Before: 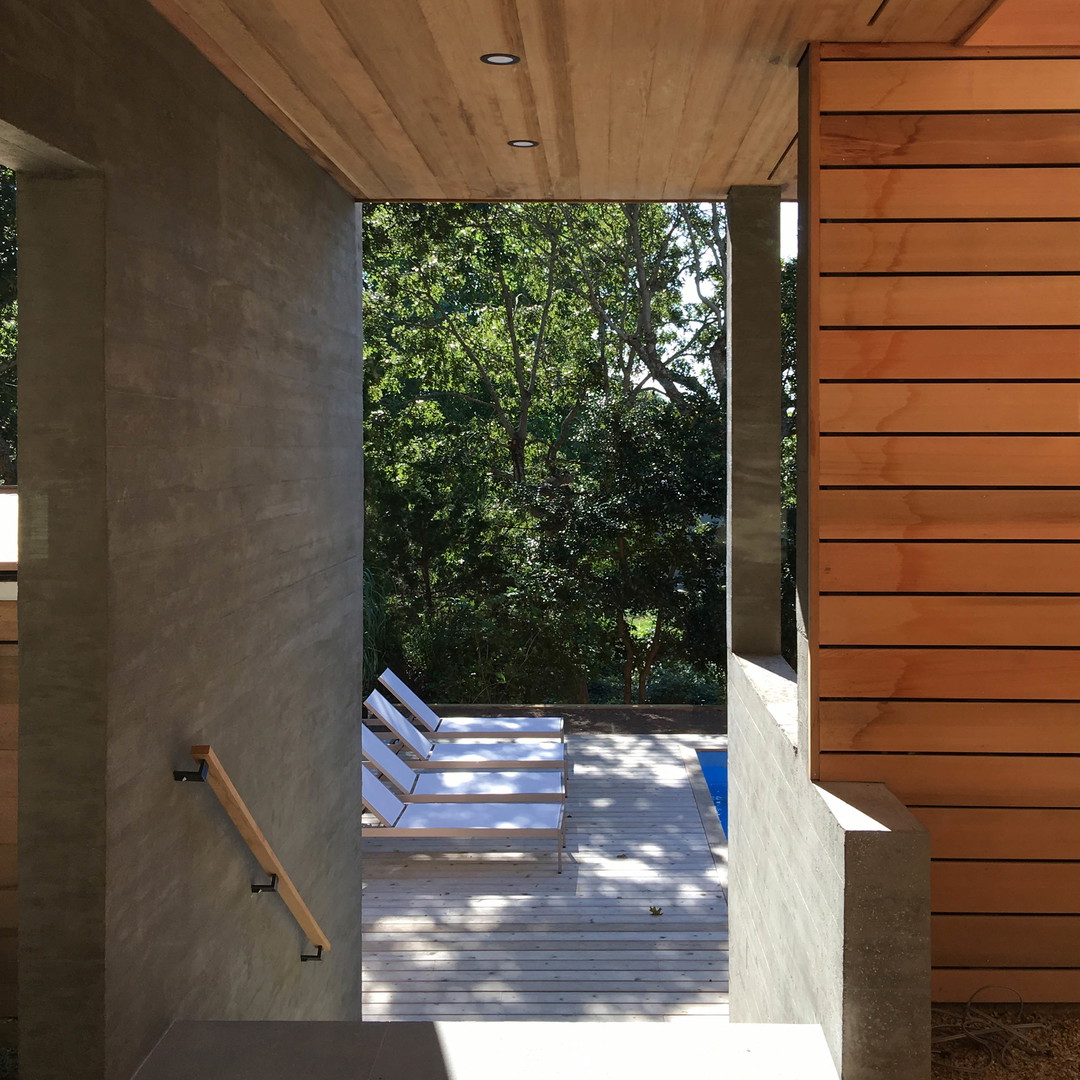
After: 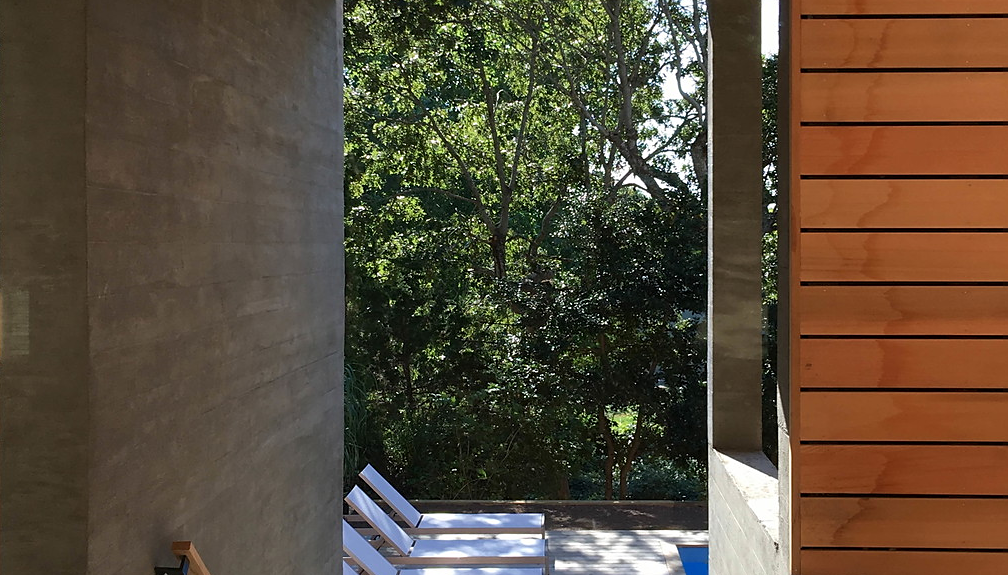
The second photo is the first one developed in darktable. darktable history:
sharpen: radius 1.604, amount 0.372, threshold 1.229
crop: left 1.822%, top 18.907%, right 4.818%, bottom 27.807%
